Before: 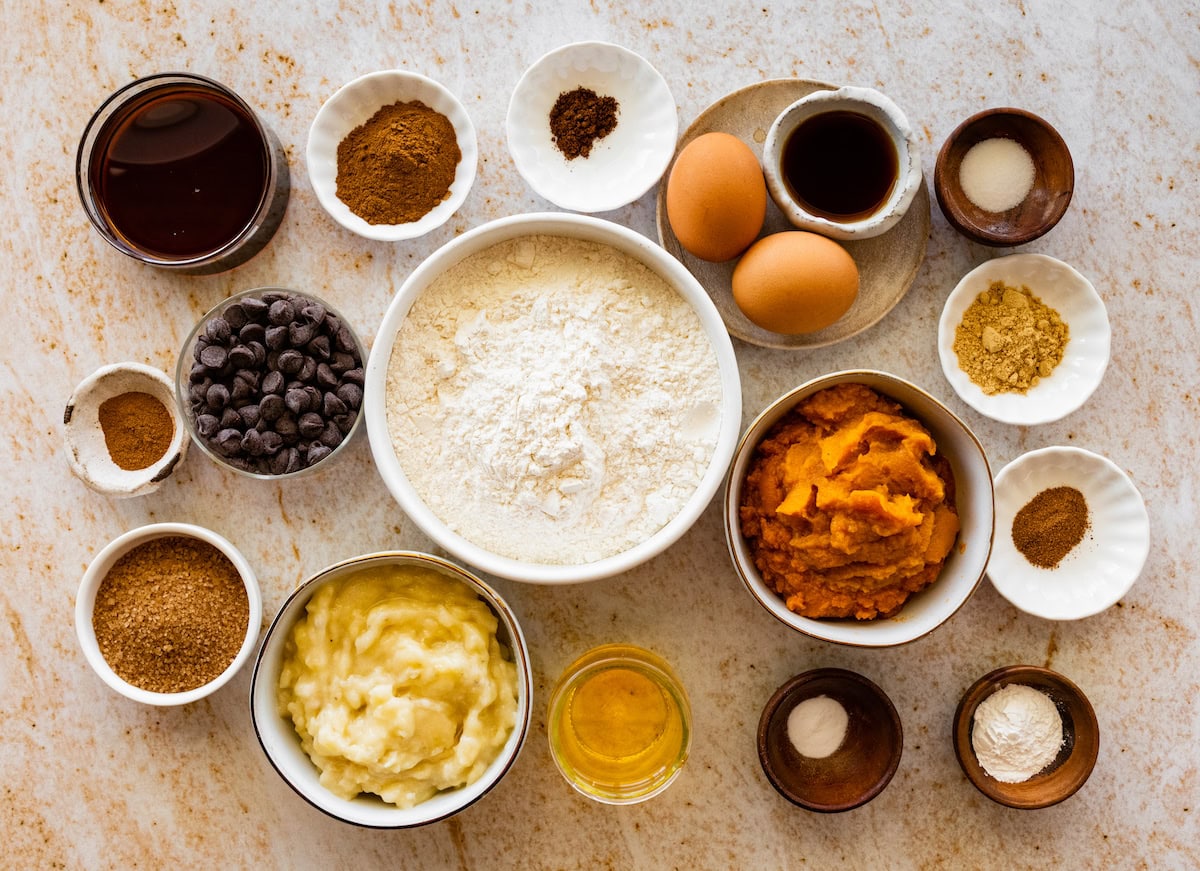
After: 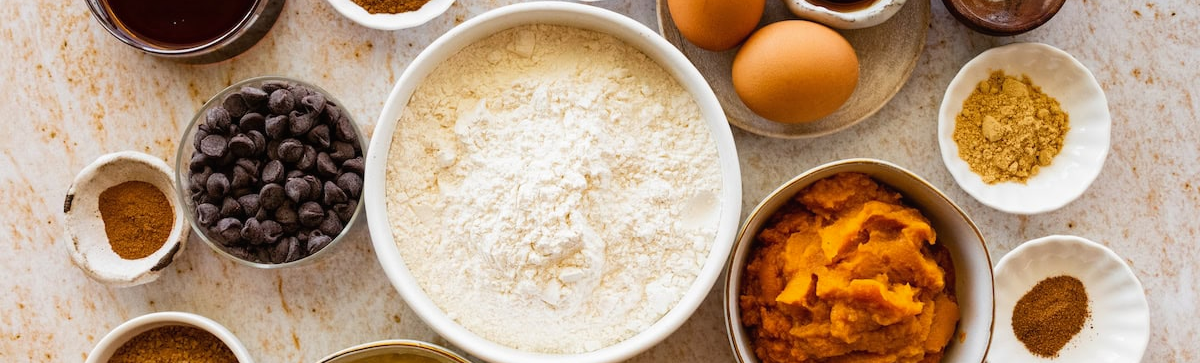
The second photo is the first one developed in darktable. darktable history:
crop and rotate: top 24.293%, bottom 33.916%
contrast equalizer: y [[0.524, 0.538, 0.547, 0.548, 0.538, 0.524], [0.5 ×6], [0.5 ×6], [0 ×6], [0 ×6]], mix -0.199
